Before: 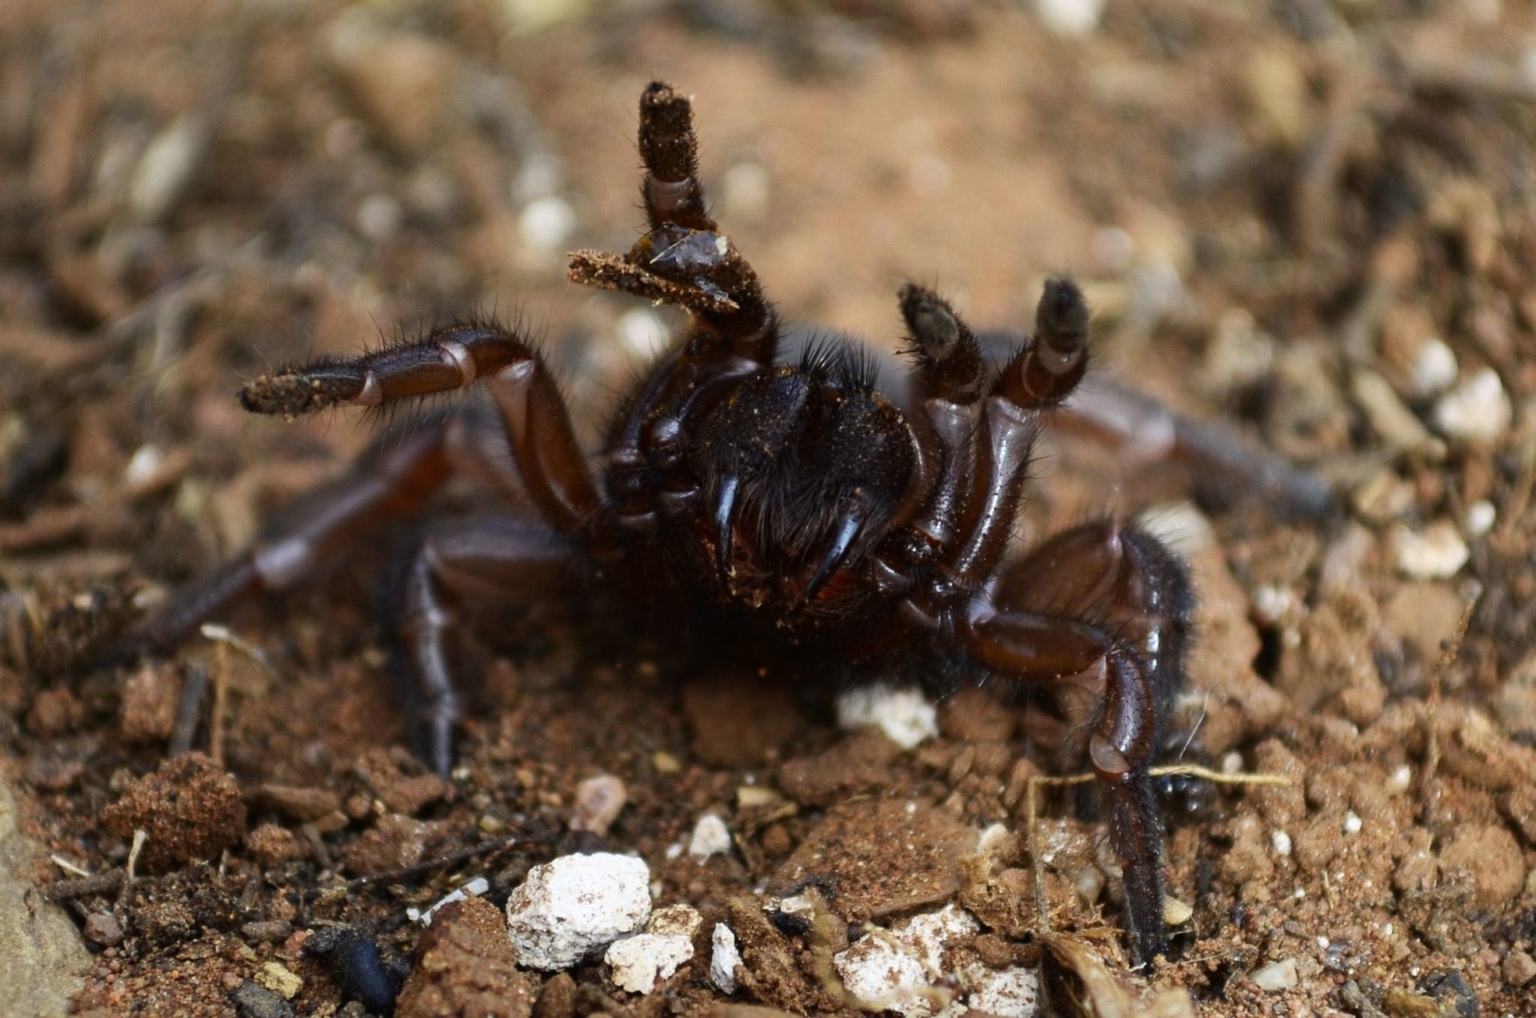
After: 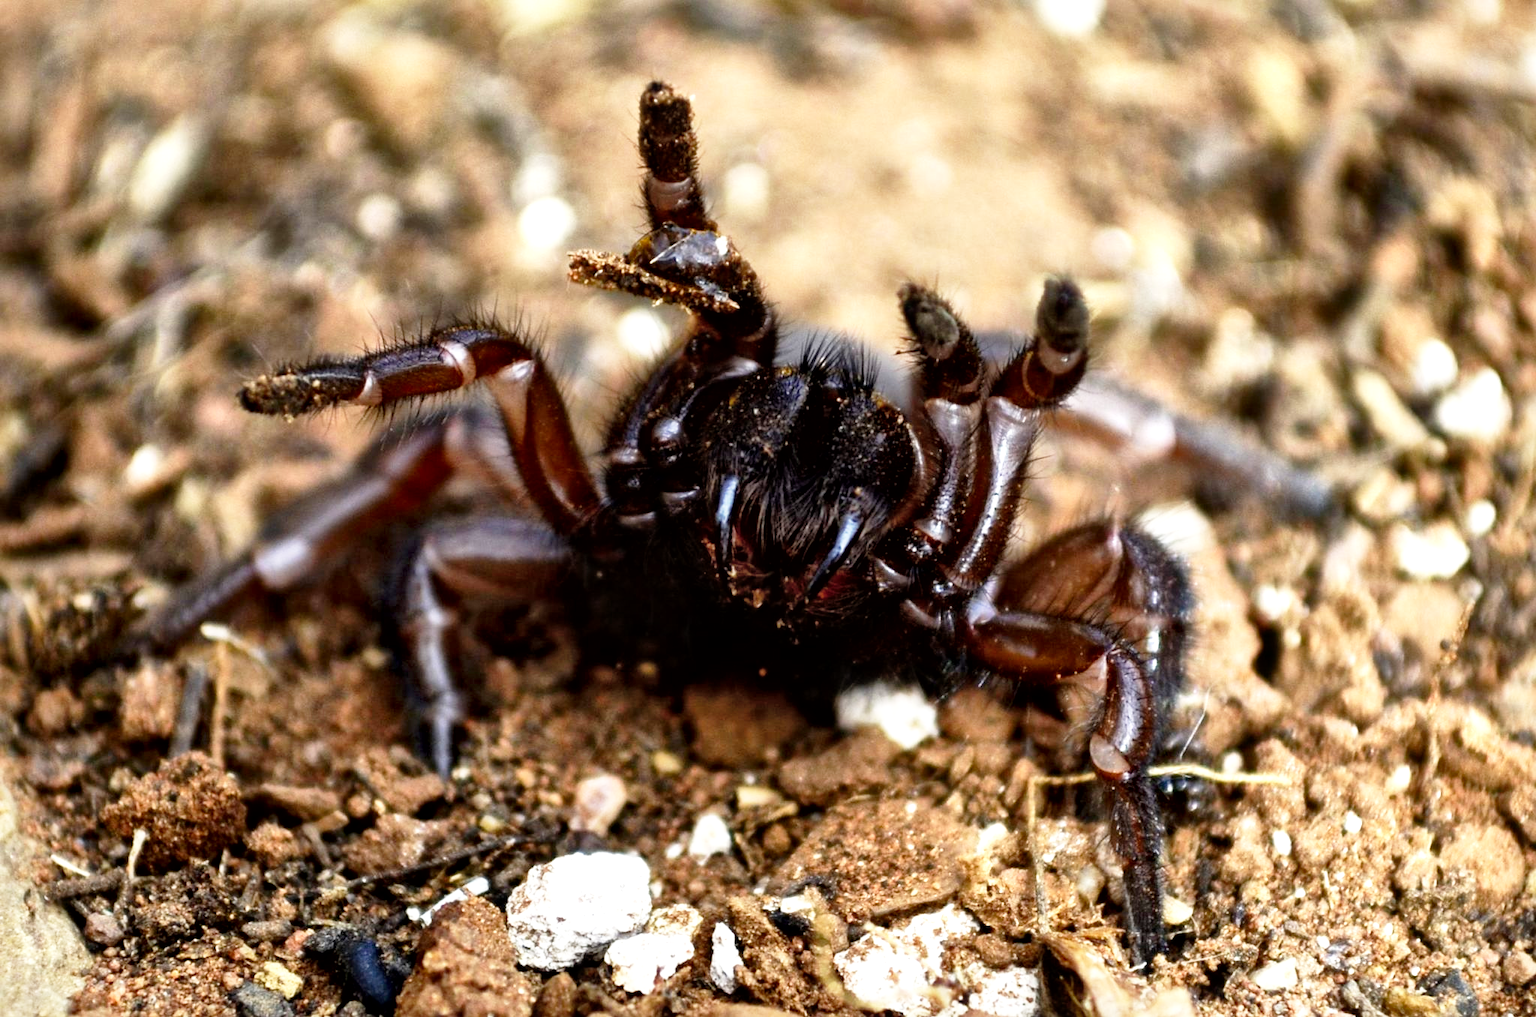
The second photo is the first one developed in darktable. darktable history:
base curve: curves: ch0 [(0, 0) (0.012, 0.01) (0.073, 0.168) (0.31, 0.711) (0.645, 0.957) (1, 1)], preserve colors none
local contrast: mode bilateral grid, contrast 19, coarseness 49, detail 171%, midtone range 0.2
